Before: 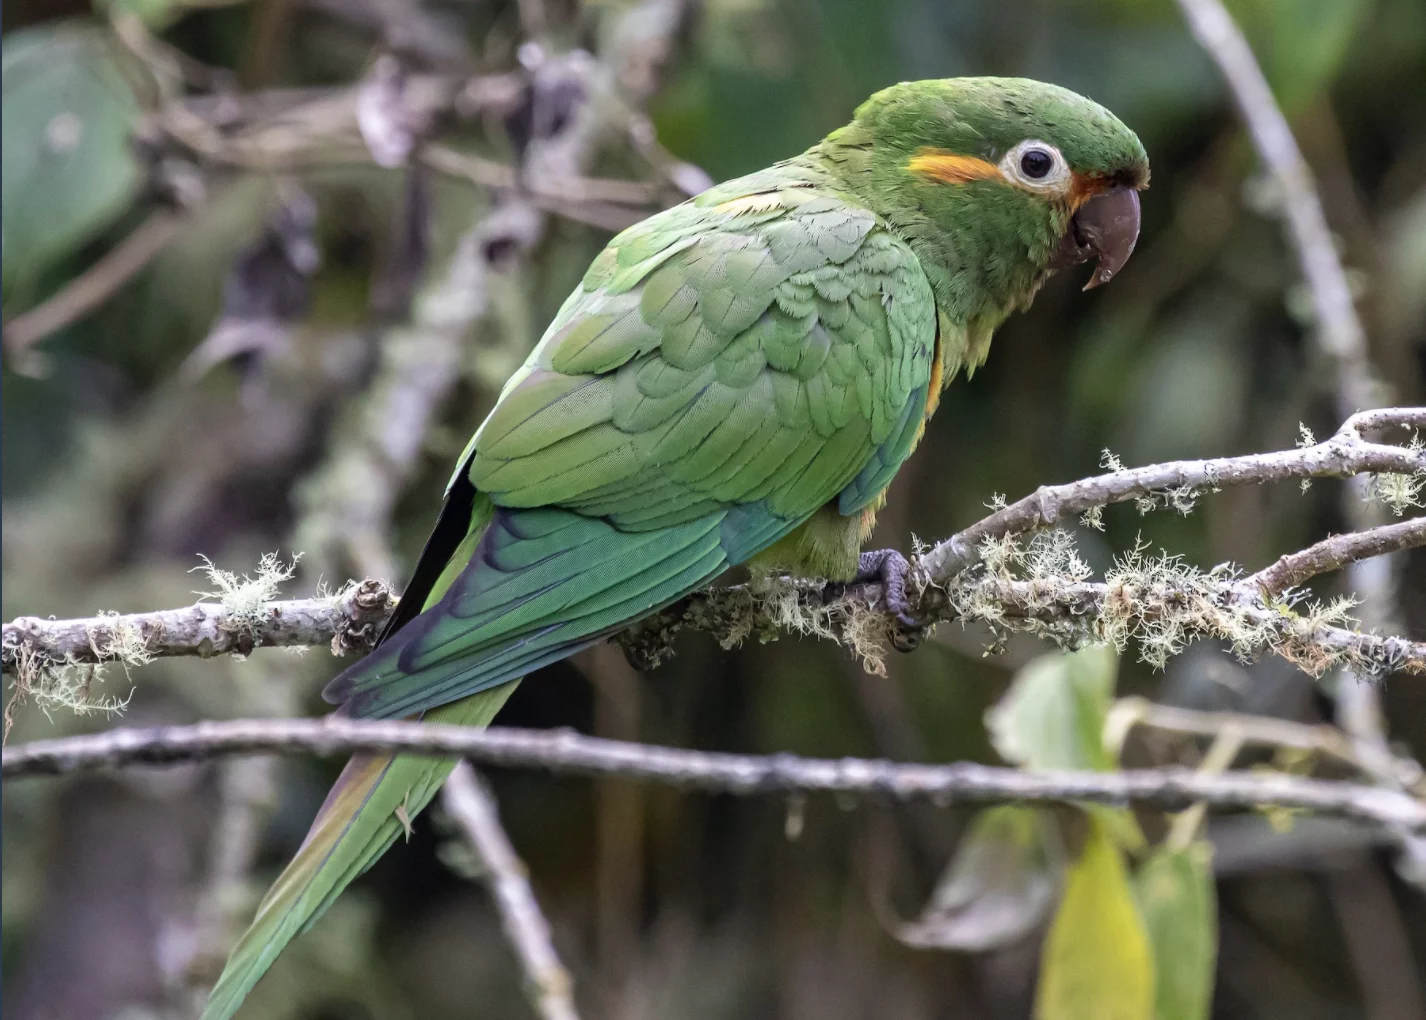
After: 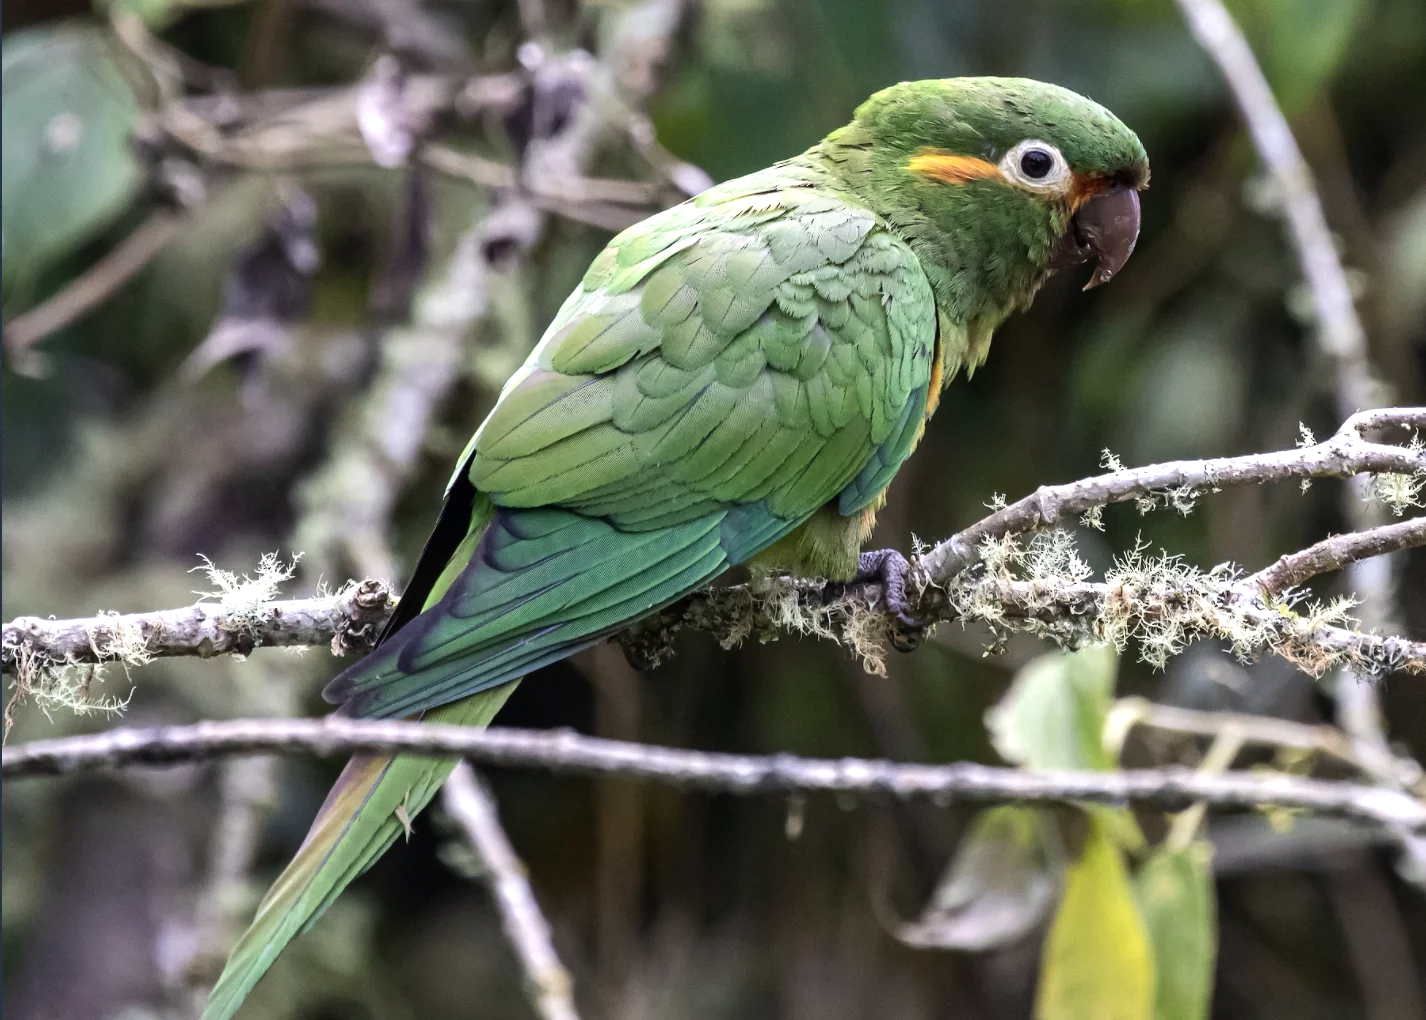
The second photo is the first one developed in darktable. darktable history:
tone equalizer: -8 EV -0.417 EV, -7 EV -0.389 EV, -6 EV -0.333 EV, -5 EV -0.222 EV, -3 EV 0.222 EV, -2 EV 0.333 EV, -1 EV 0.389 EV, +0 EV 0.417 EV, edges refinement/feathering 500, mask exposure compensation -1.57 EV, preserve details no
contrast brightness saturation: contrast 0.07
